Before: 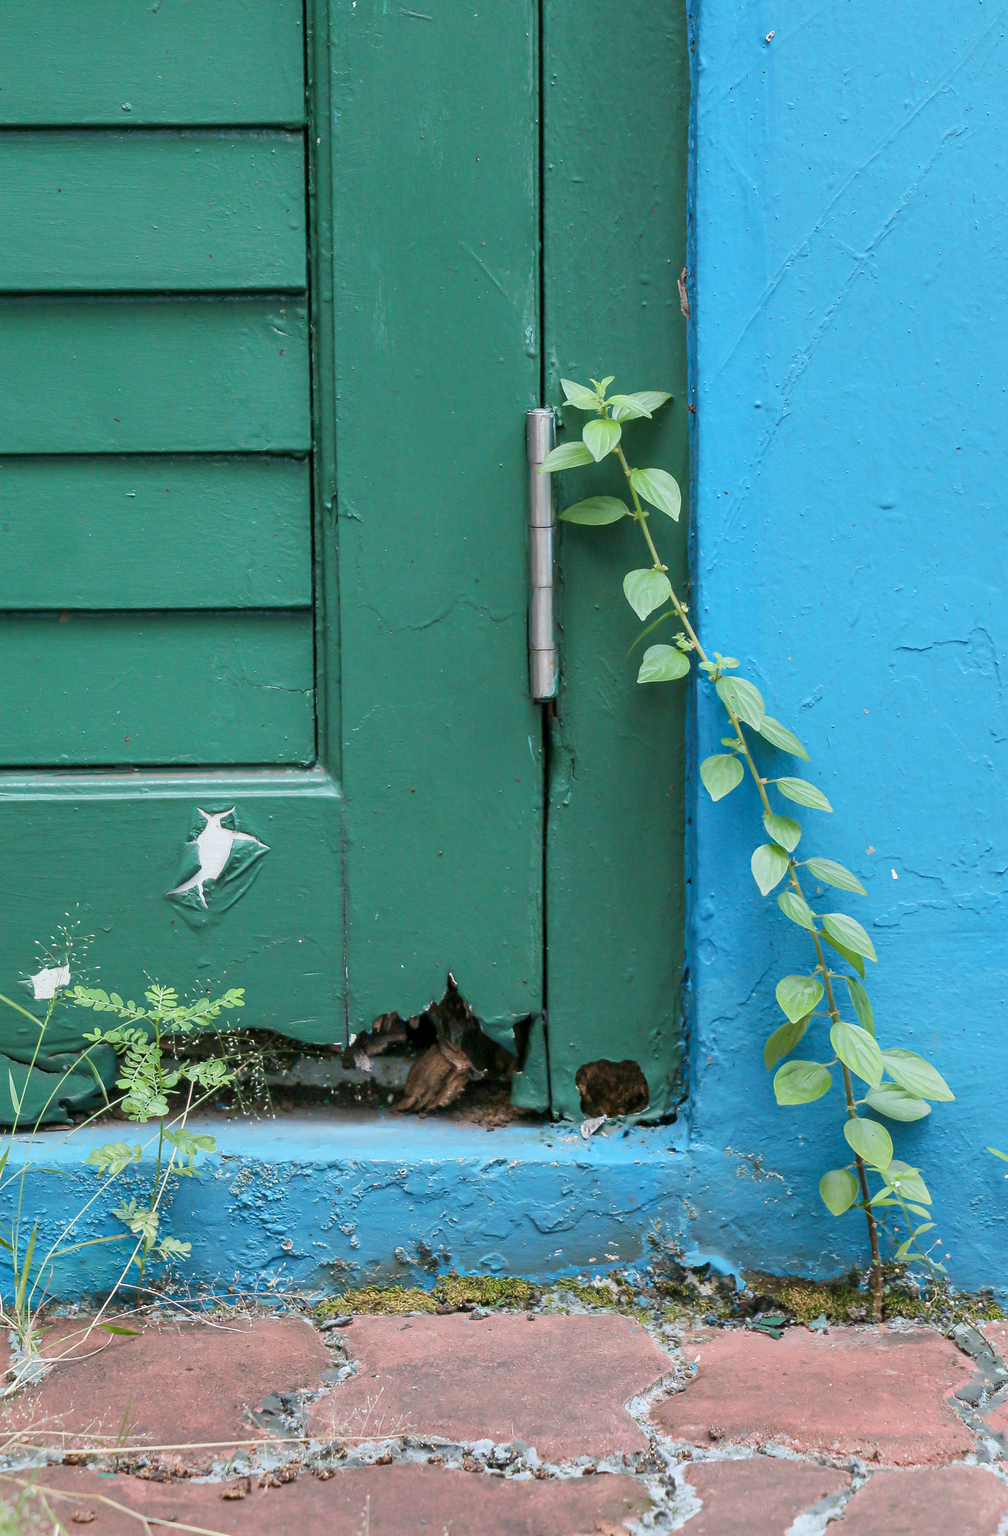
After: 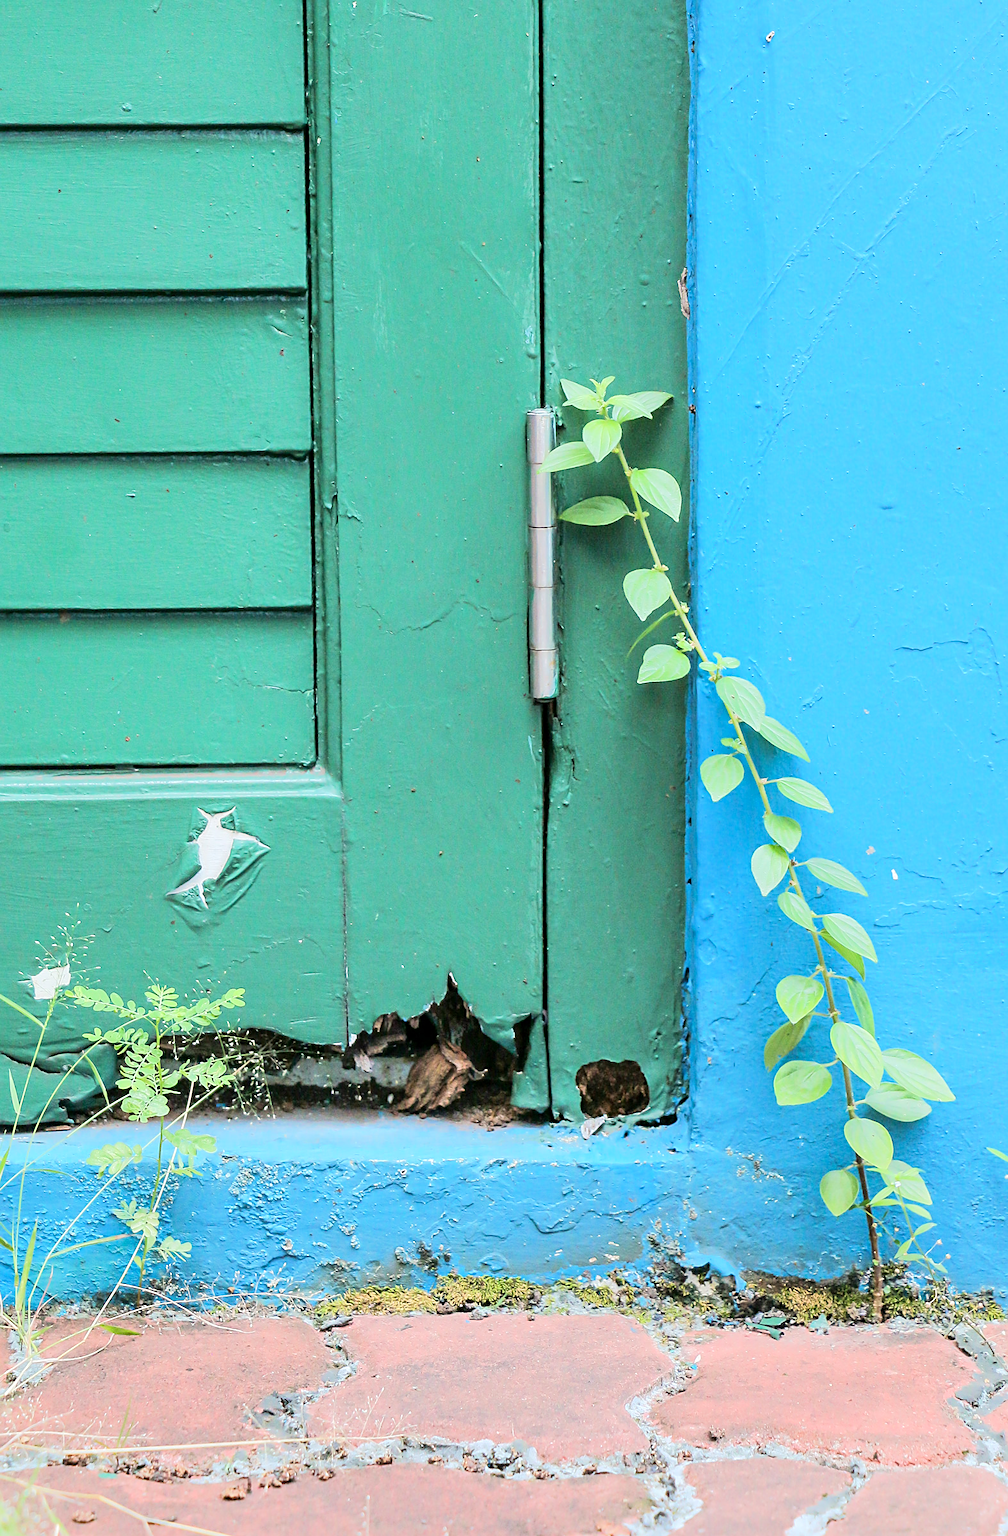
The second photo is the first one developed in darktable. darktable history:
sharpen: on, module defaults
tone equalizer: -7 EV 0.152 EV, -6 EV 0.635 EV, -5 EV 1.14 EV, -4 EV 1.3 EV, -3 EV 1.18 EV, -2 EV 0.6 EV, -1 EV 0.158 EV, edges refinement/feathering 500, mask exposure compensation -1.57 EV, preserve details no
color zones: curves: ch1 [(0, 0.469) (0.01, 0.469) (0.12, 0.446) (0.248, 0.469) (0.5, 0.5) (0.748, 0.5) (0.99, 0.469) (1, 0.469)]
